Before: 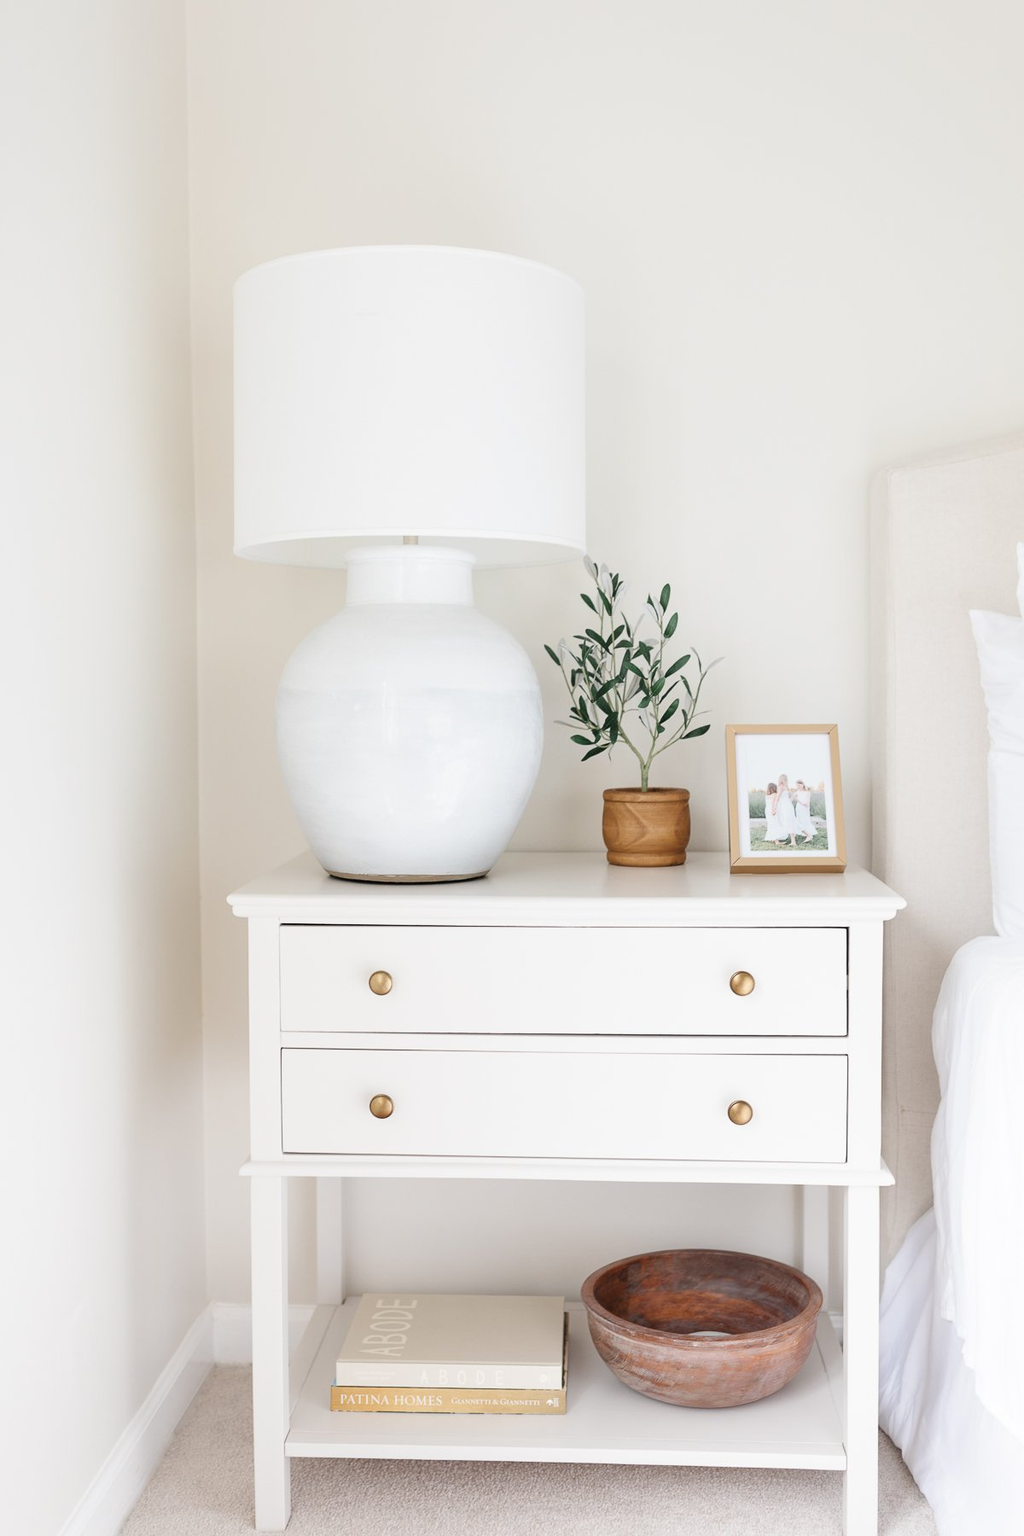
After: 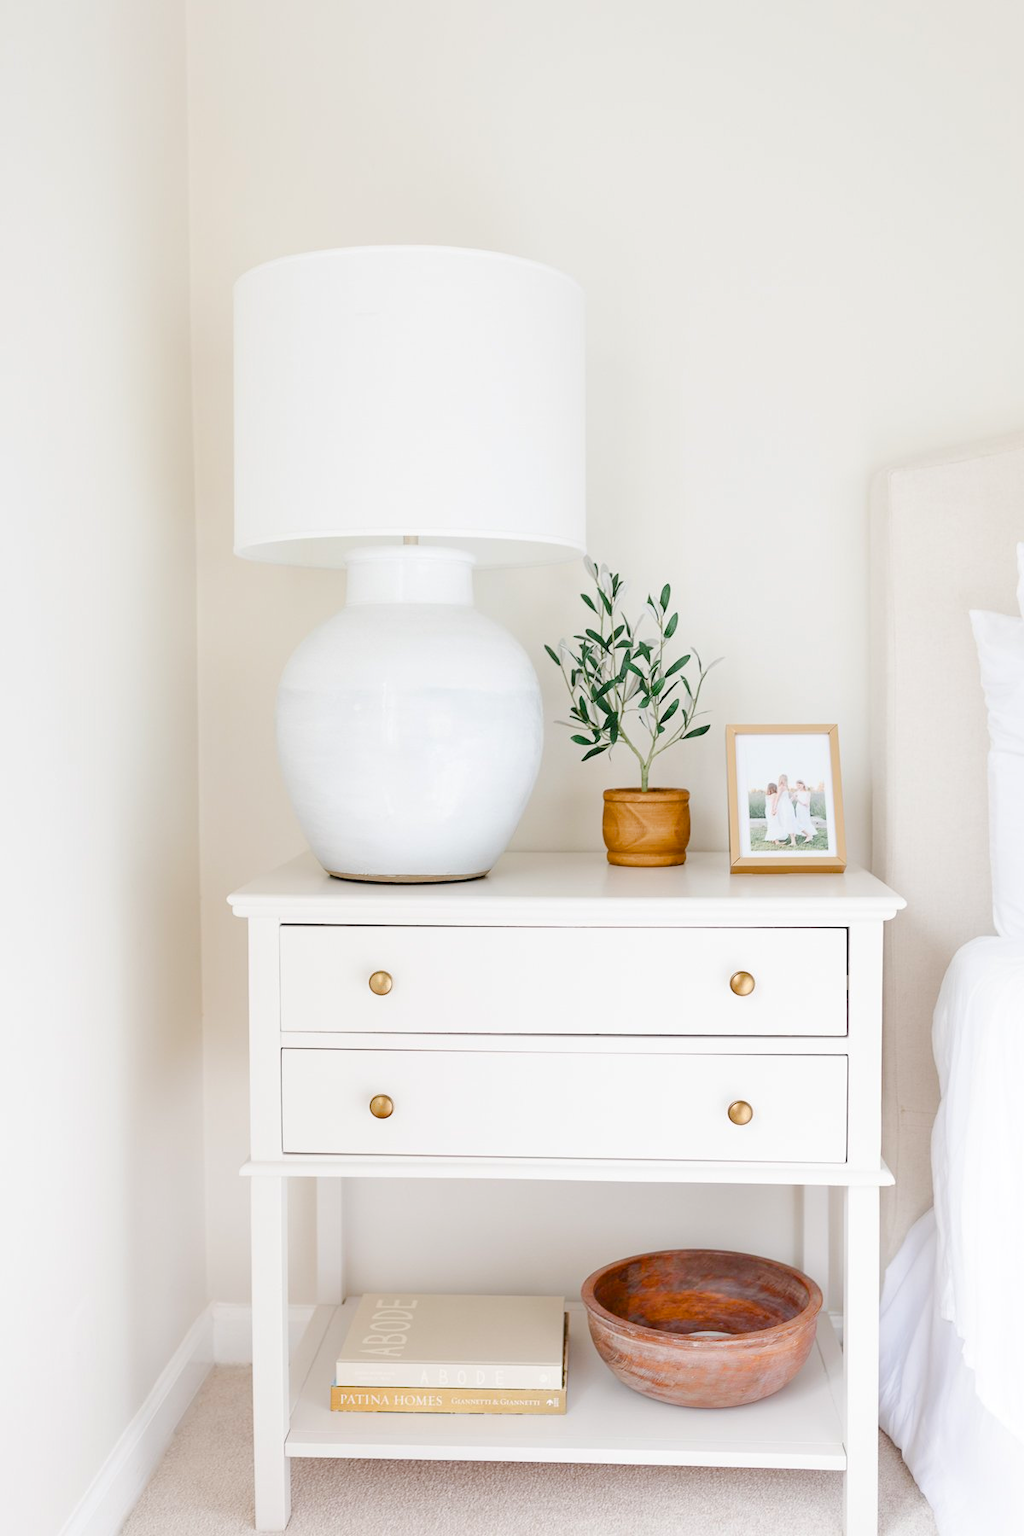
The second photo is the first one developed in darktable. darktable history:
color balance rgb: perceptual saturation grading › global saturation 20%, perceptual saturation grading › highlights -25.559%, perceptual saturation grading › shadows 49.428%, perceptual brilliance grading › mid-tones 9.636%, perceptual brilliance grading › shadows 15.344%, global vibrance 20%
